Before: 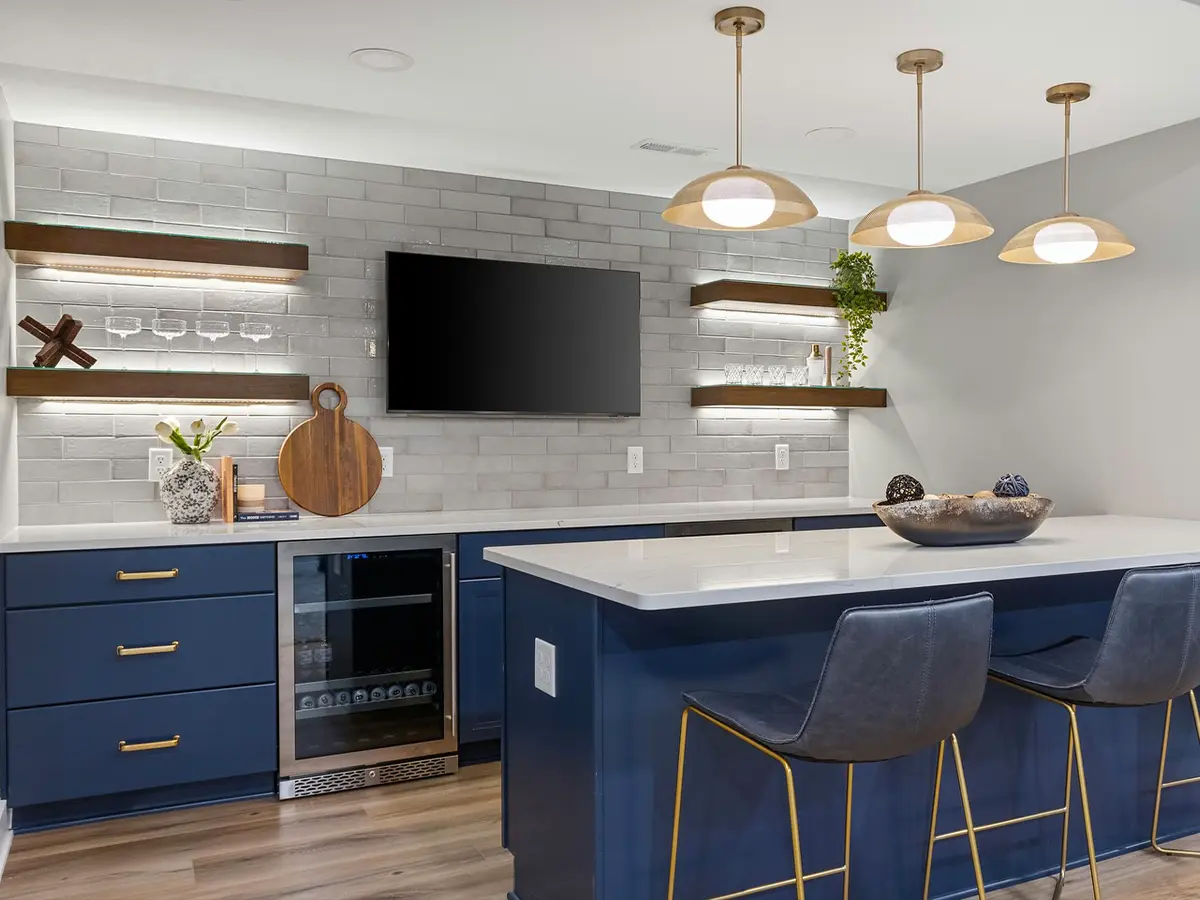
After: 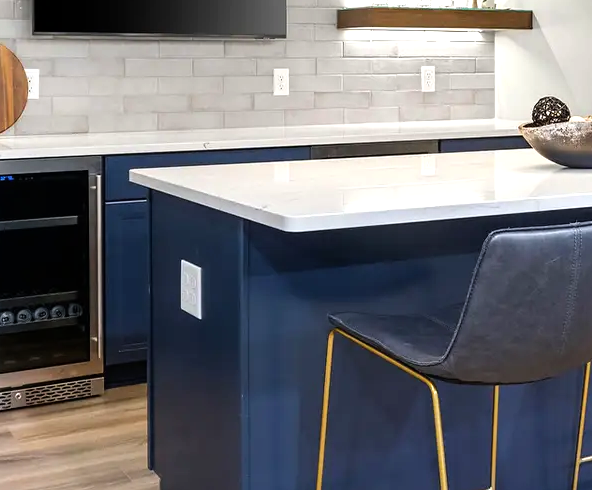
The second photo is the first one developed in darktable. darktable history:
crop: left 29.503%, top 42.011%, right 21.064%, bottom 3.474%
tone equalizer: -8 EV -0.763 EV, -7 EV -0.699 EV, -6 EV -0.603 EV, -5 EV -0.386 EV, -3 EV 0.371 EV, -2 EV 0.6 EV, -1 EV 0.687 EV, +0 EV 0.744 EV
